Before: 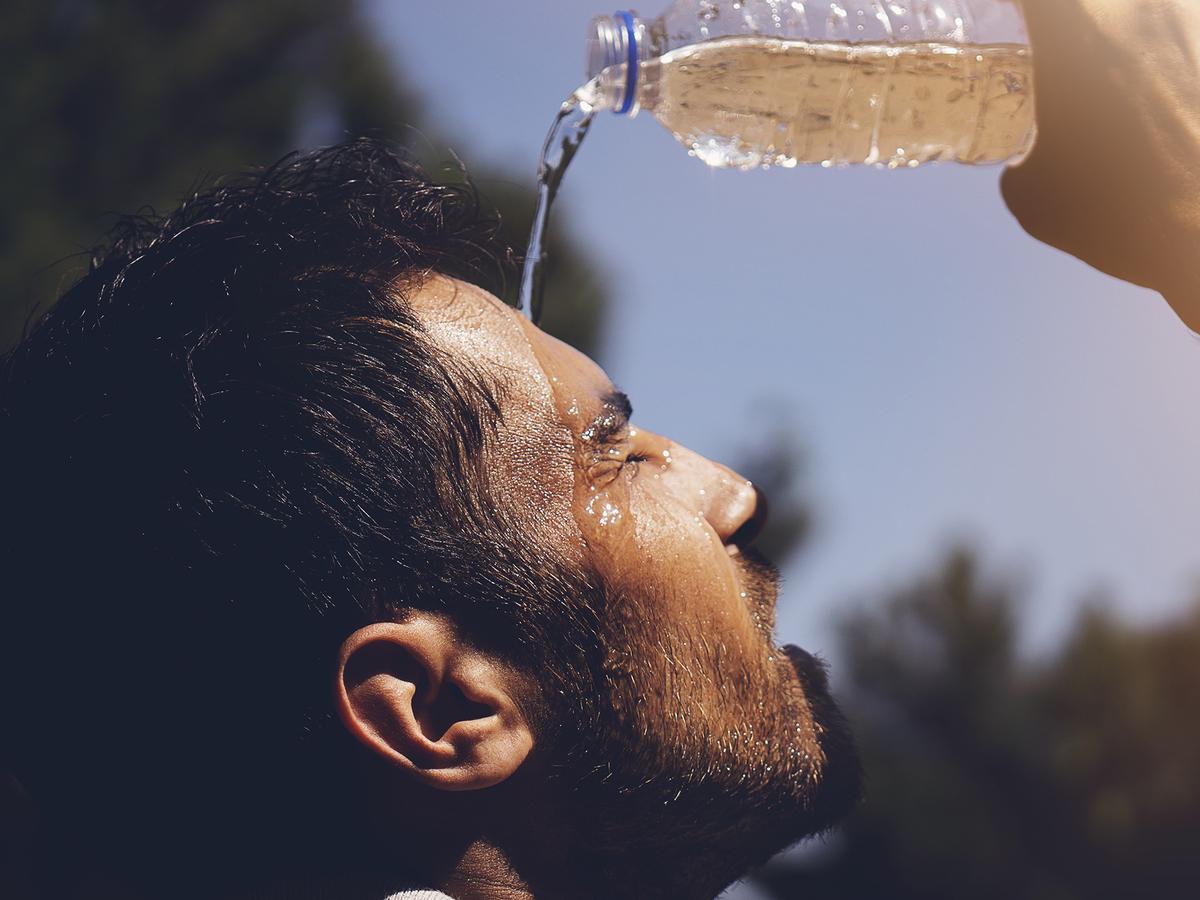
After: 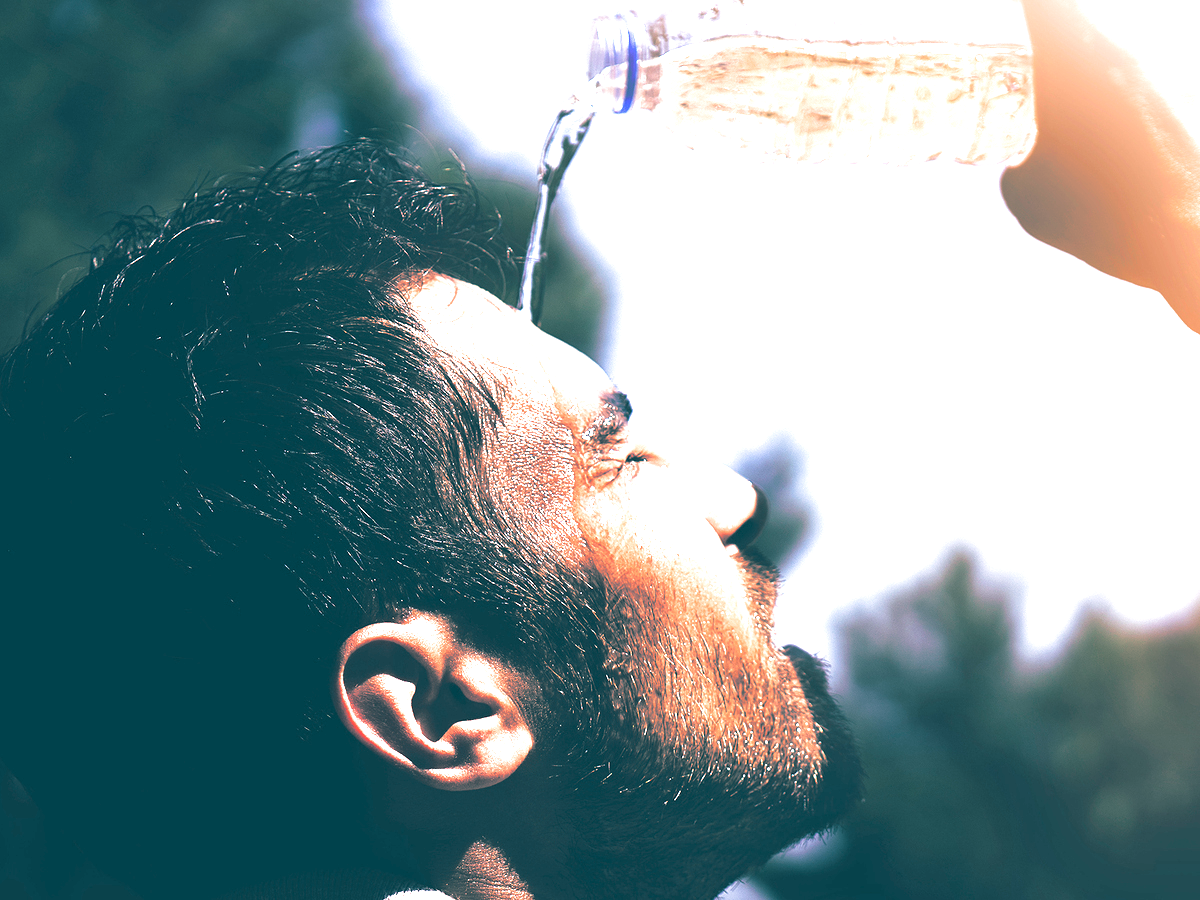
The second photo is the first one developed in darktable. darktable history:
exposure: black level correction 0.001, exposure 1.646 EV, compensate exposure bias true, compensate highlight preservation false
split-toning: shadows › hue 183.6°, shadows › saturation 0.52, highlights › hue 0°, highlights › saturation 0
white balance: red 0.974, blue 1.044
